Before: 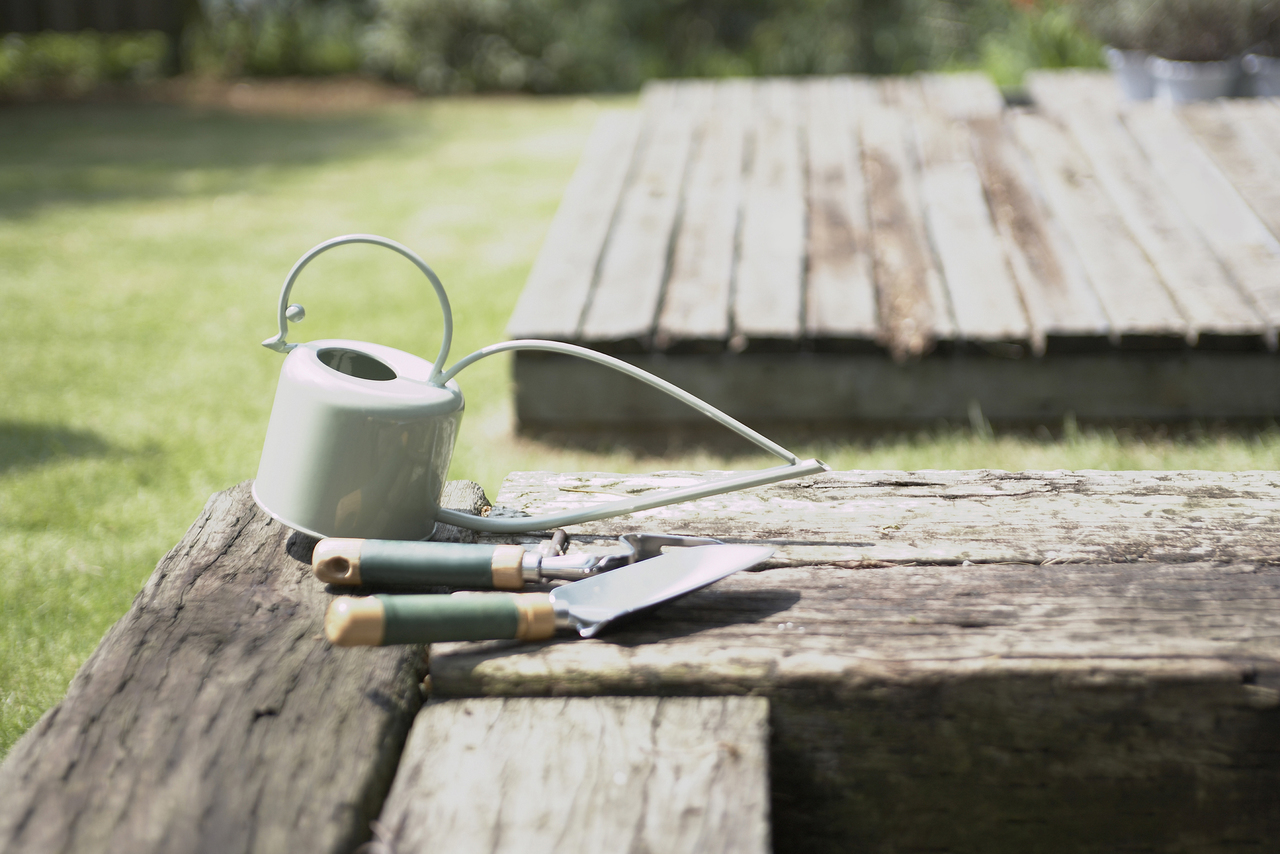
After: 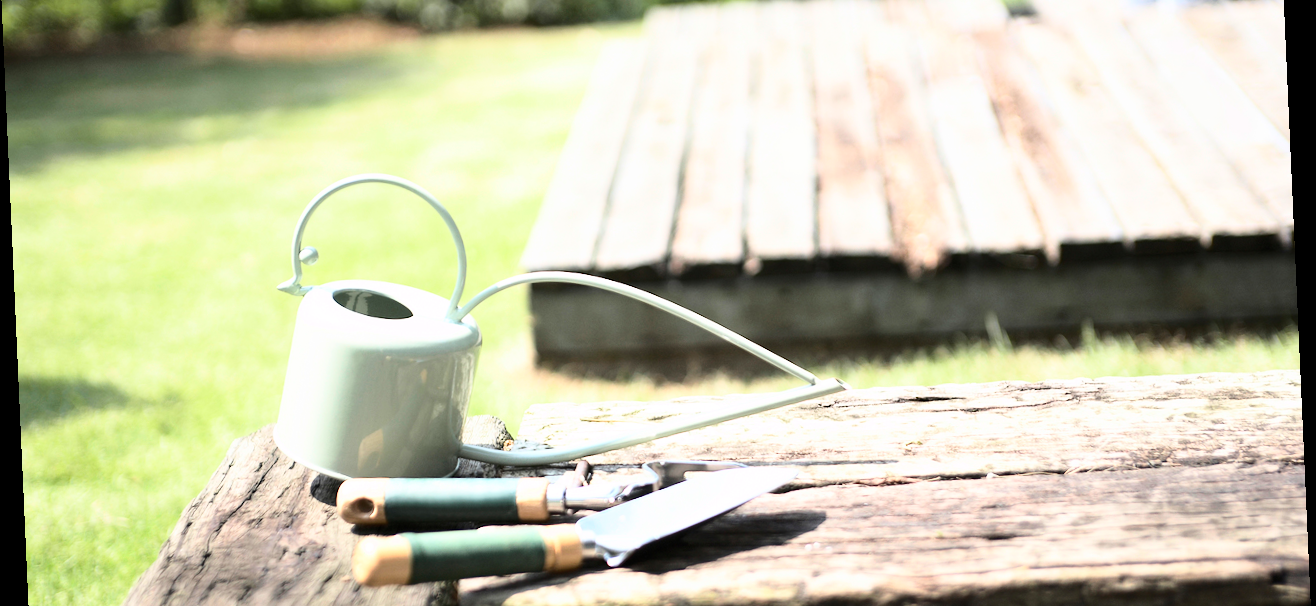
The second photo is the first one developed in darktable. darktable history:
rotate and perspective: rotation -2.56°, automatic cropping off
tone equalizer: -8 EV -0.417 EV, -7 EV -0.389 EV, -6 EV -0.333 EV, -5 EV -0.222 EV, -3 EV 0.222 EV, -2 EV 0.333 EV, -1 EV 0.389 EV, +0 EV 0.417 EV, edges refinement/feathering 500, mask exposure compensation -1.57 EV, preserve details no
crop: top 11.166%, bottom 22.168%
base curve: curves: ch0 [(0, 0) (0.028, 0.03) (0.121, 0.232) (0.46, 0.748) (0.859, 0.968) (1, 1)]
